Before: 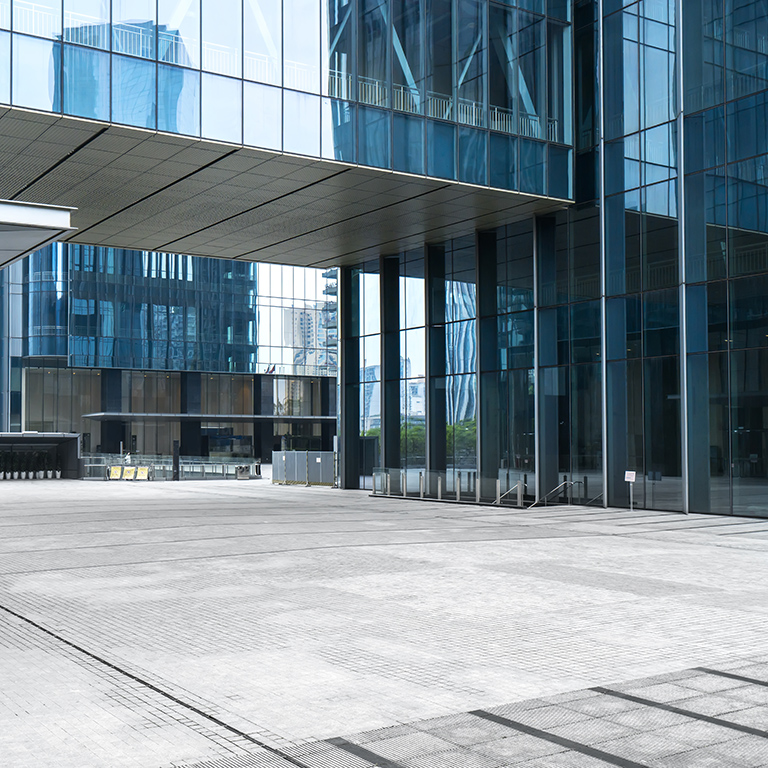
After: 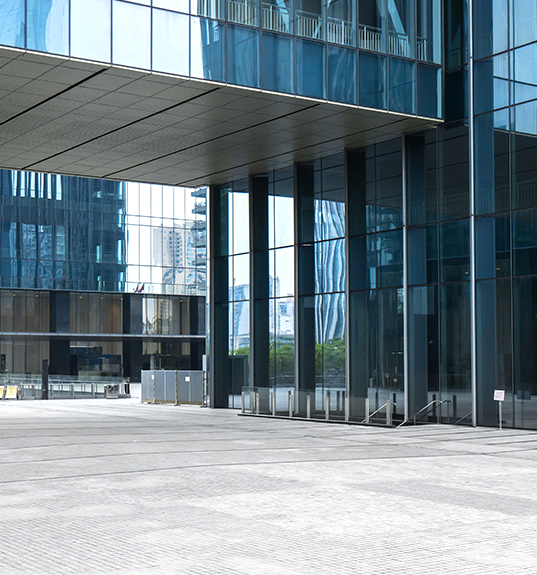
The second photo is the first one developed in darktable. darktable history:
crop and rotate: left 17.105%, top 10.637%, right 12.861%, bottom 14.367%
exposure: exposure 0.127 EV, compensate highlight preservation false
